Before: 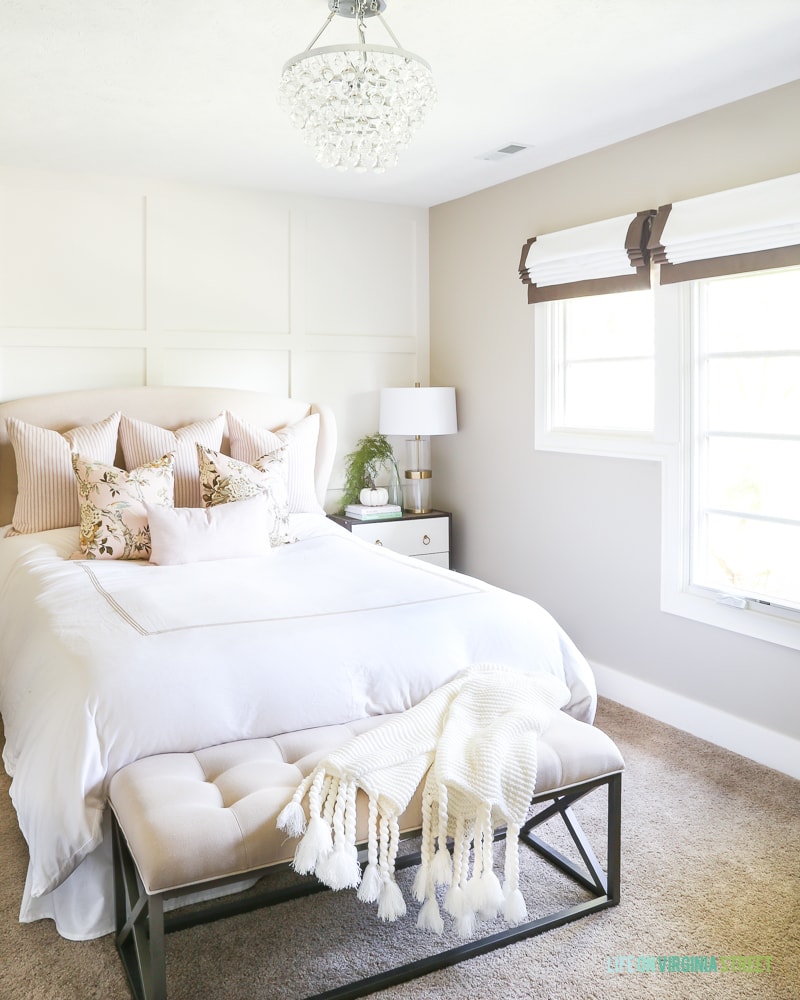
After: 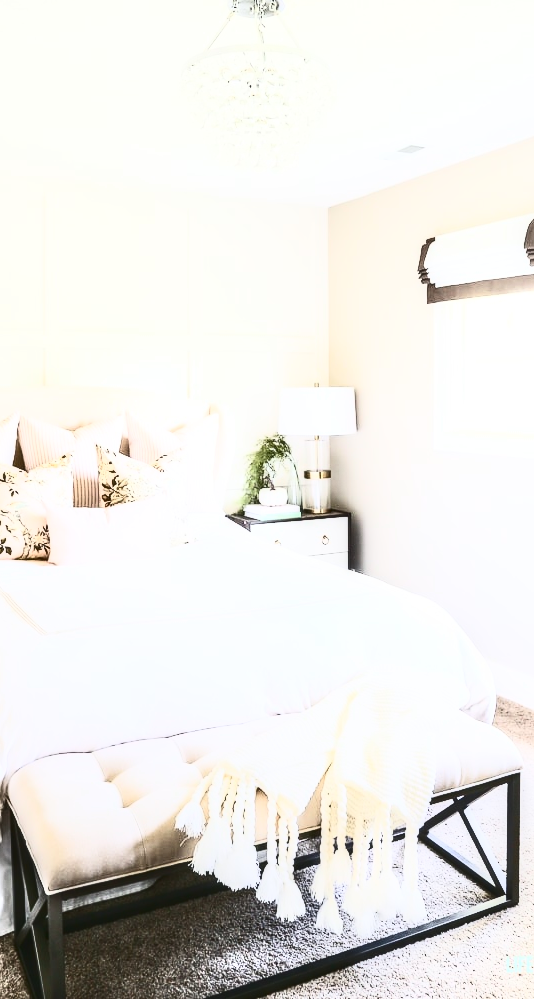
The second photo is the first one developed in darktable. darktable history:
crop and rotate: left 12.691%, right 20.51%
local contrast: on, module defaults
contrast brightness saturation: contrast 0.915, brightness 0.201
